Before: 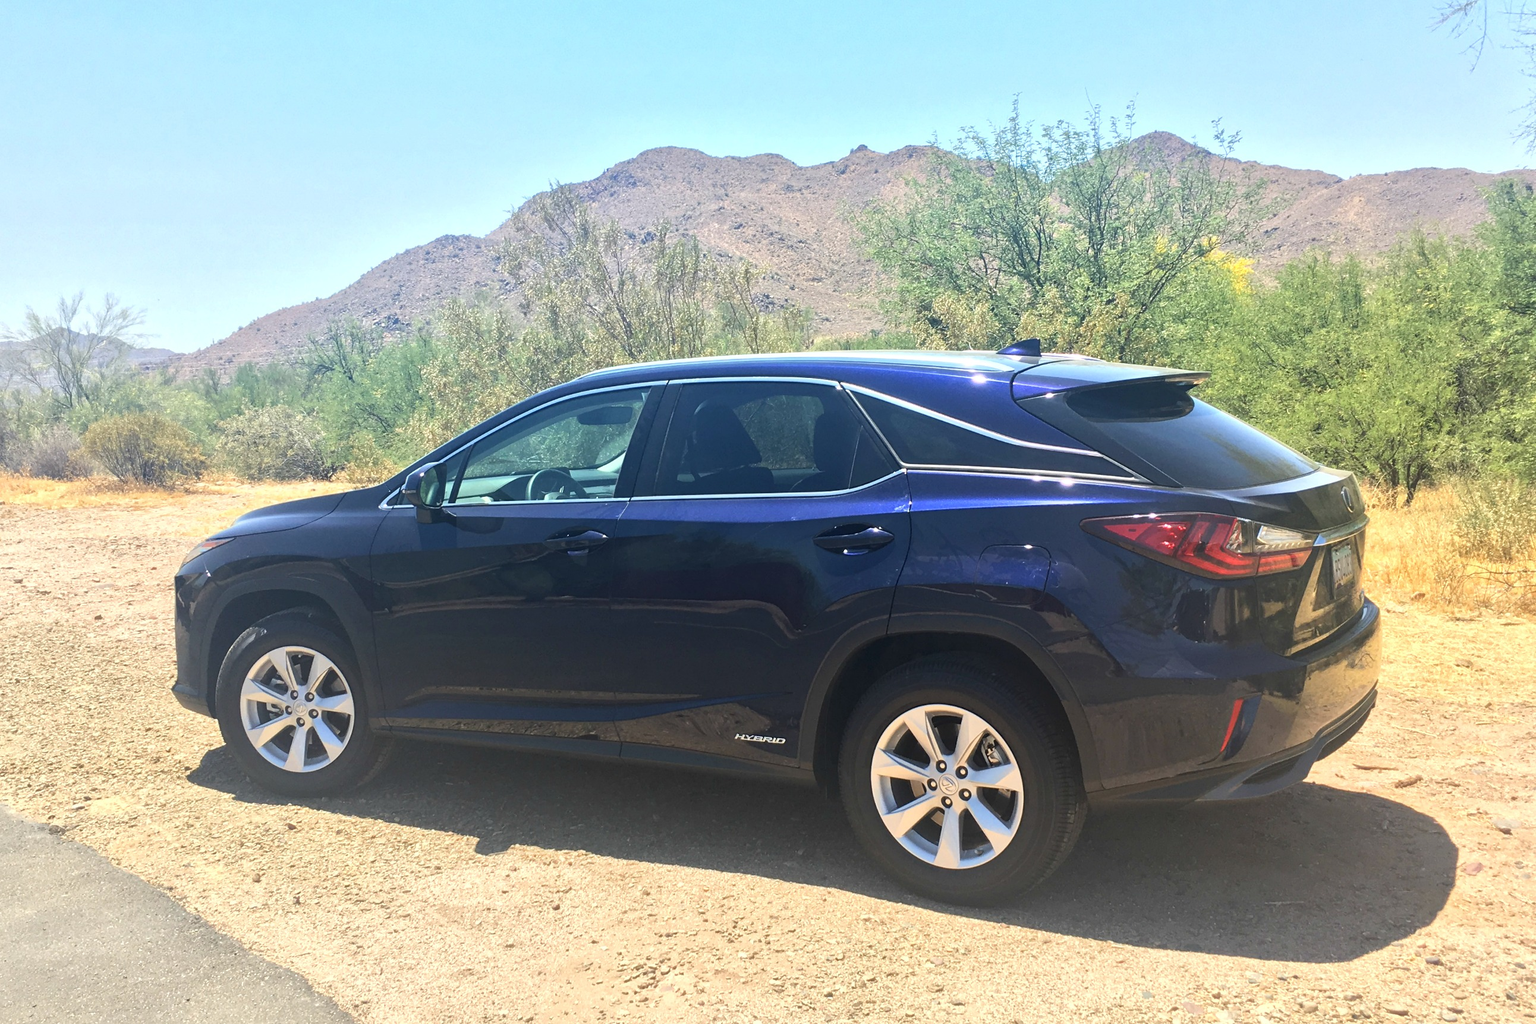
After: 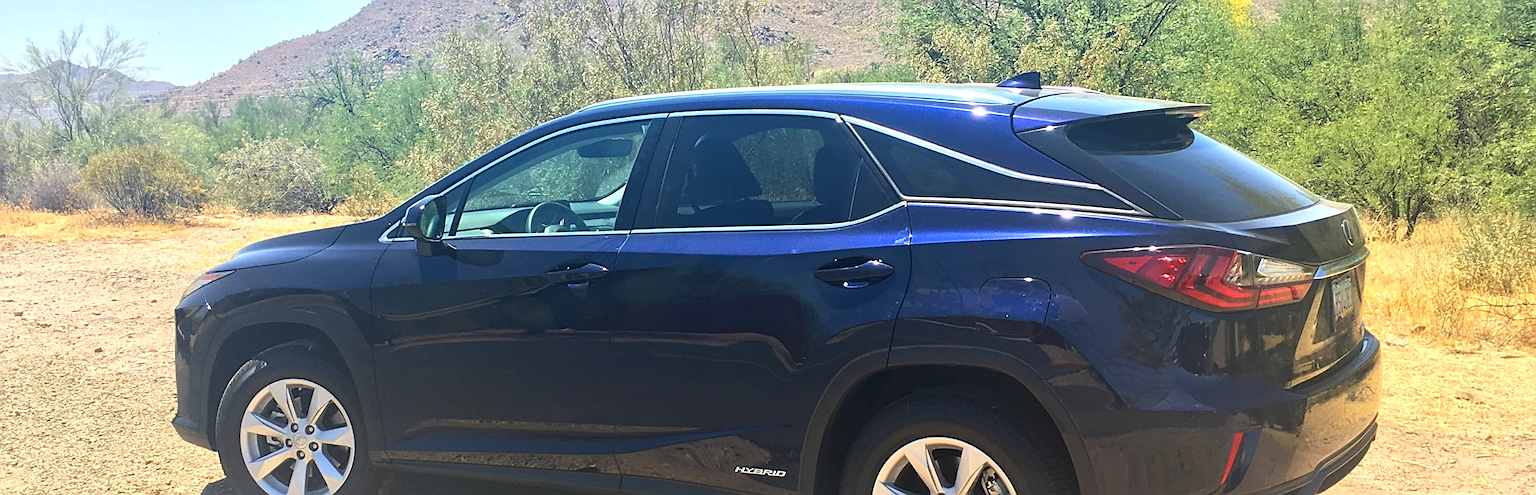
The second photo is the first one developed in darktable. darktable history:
contrast brightness saturation: saturation 0.126
sharpen: on, module defaults
crop and rotate: top 26.144%, bottom 25.396%
